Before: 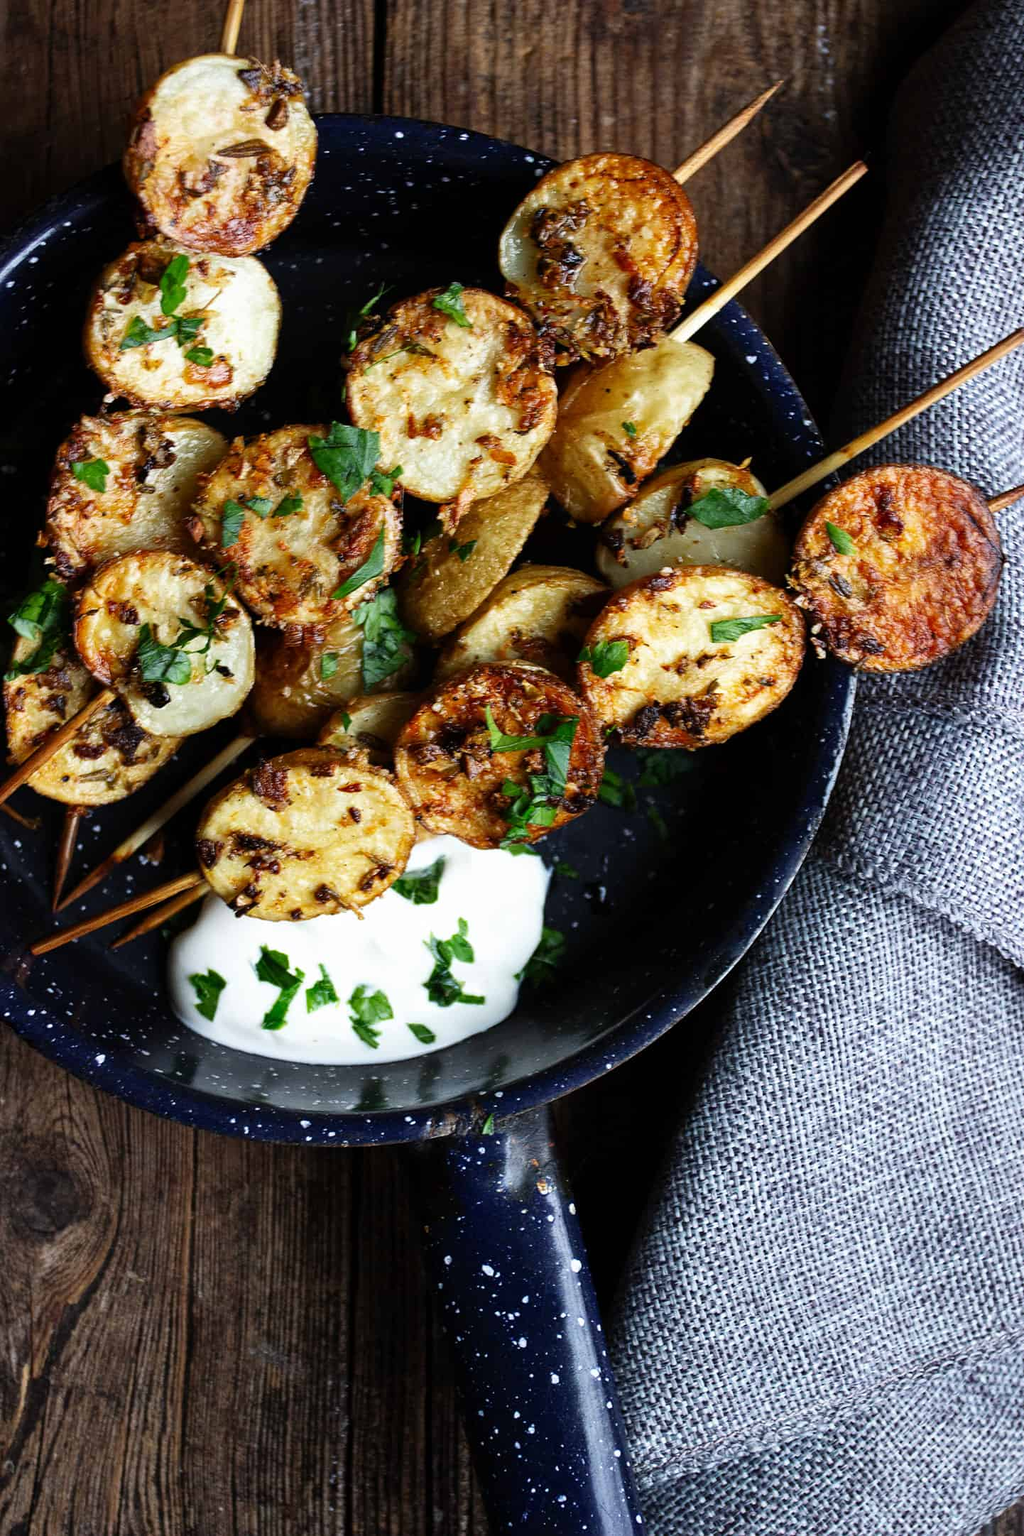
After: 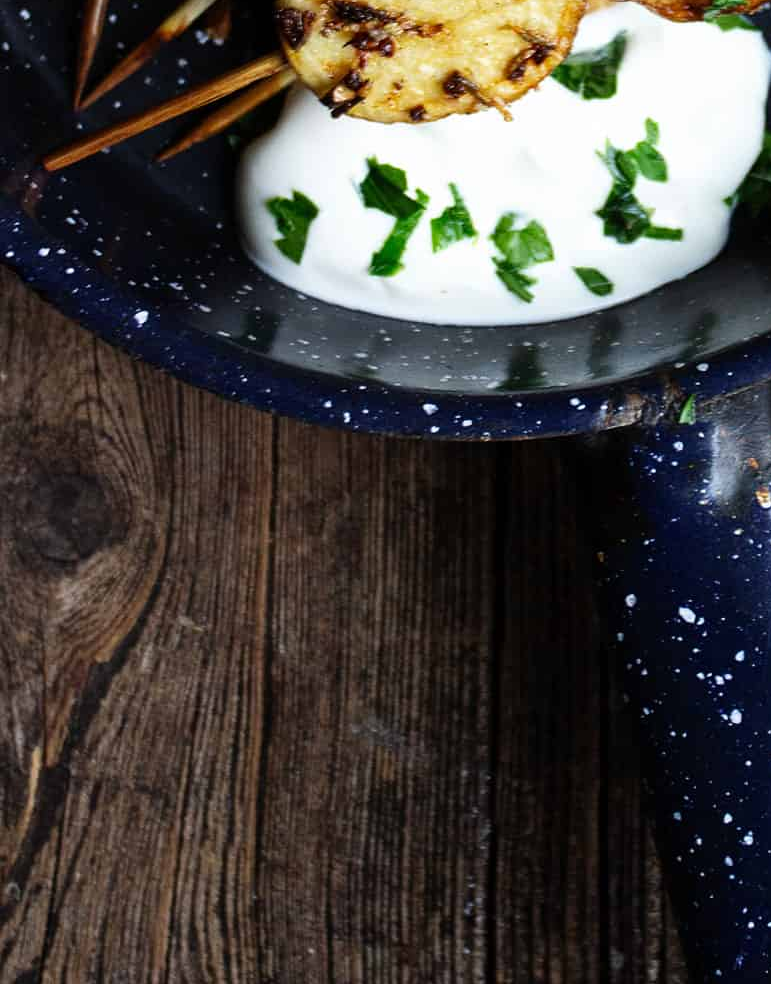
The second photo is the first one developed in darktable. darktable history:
crop and rotate: top 54.329%, right 46.502%, bottom 0.17%
